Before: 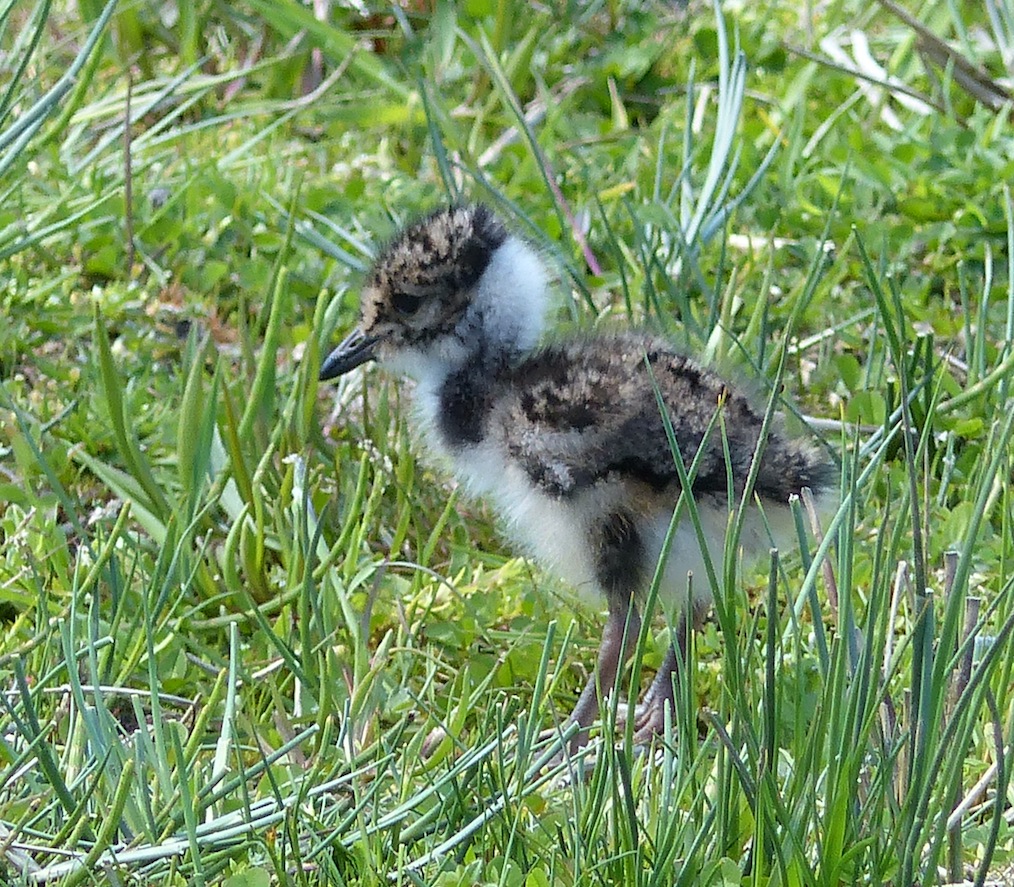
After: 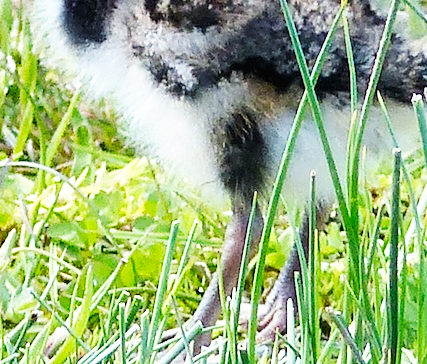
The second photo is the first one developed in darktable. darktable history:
base curve: curves: ch0 [(0, 0) (0.007, 0.004) (0.027, 0.03) (0.046, 0.07) (0.207, 0.54) (0.442, 0.872) (0.673, 0.972) (1, 1)], preserve colors none
crop: left 37.221%, top 45.169%, right 20.63%, bottom 13.777%
sharpen: radius 2.883, amount 0.868, threshold 47.523
